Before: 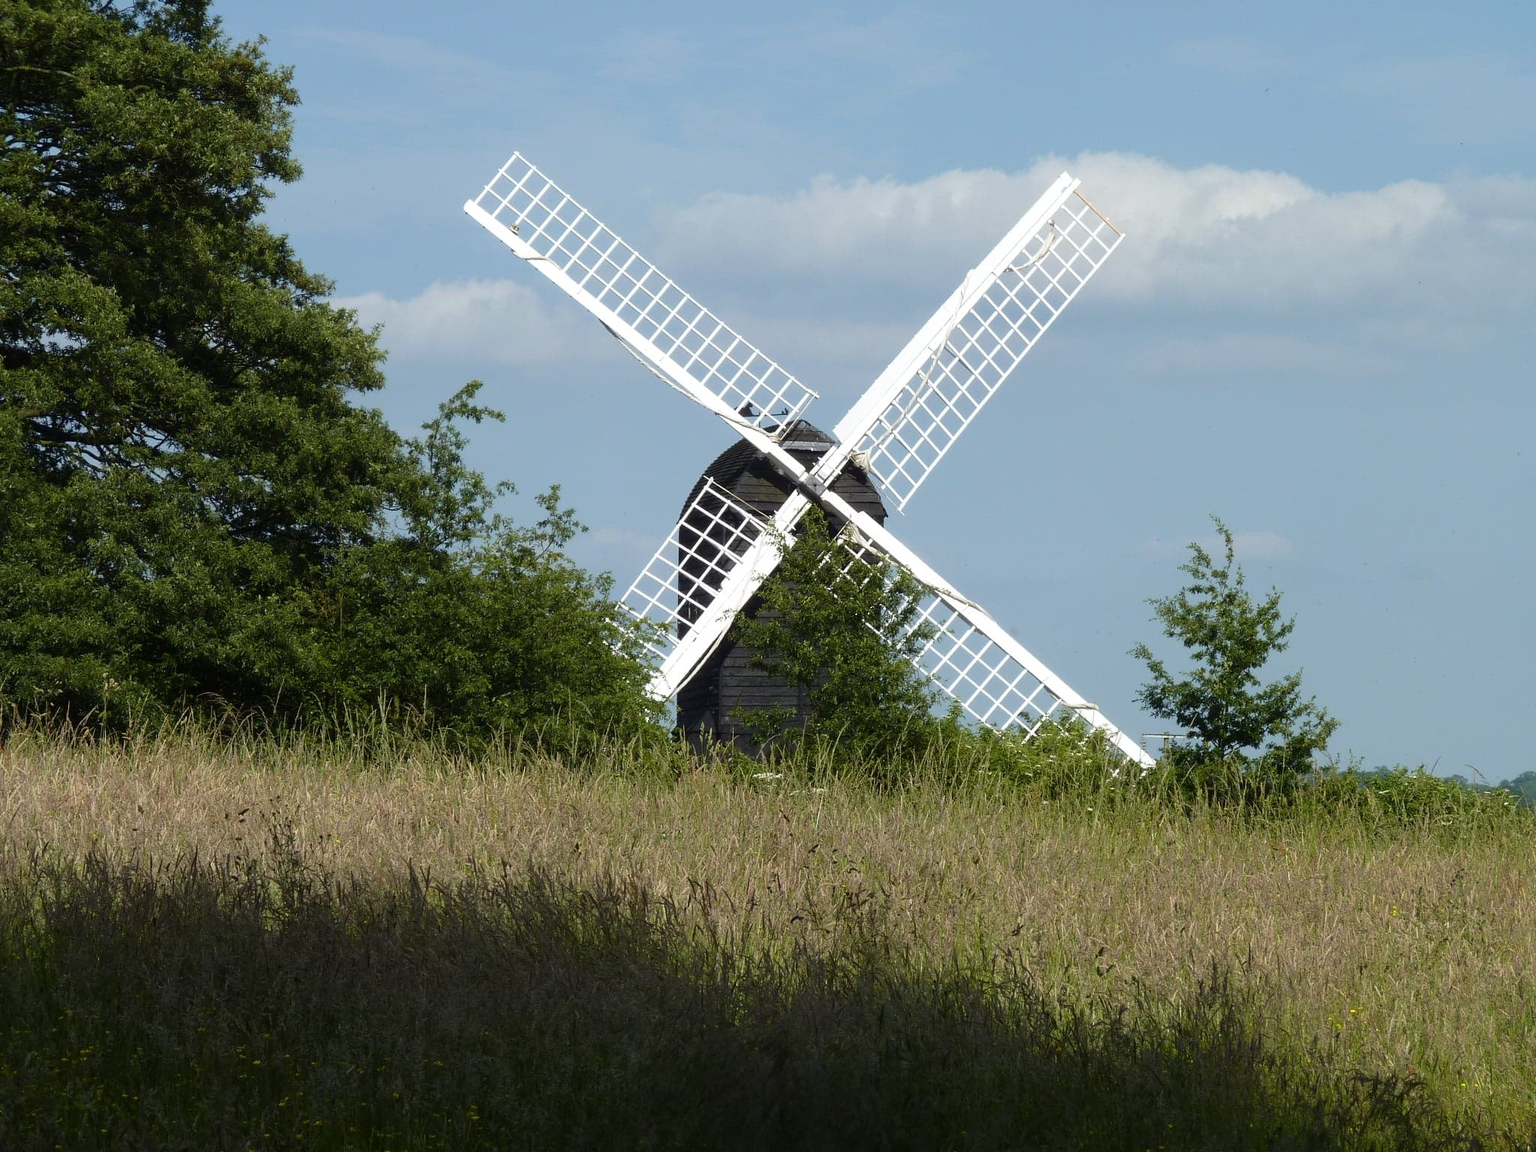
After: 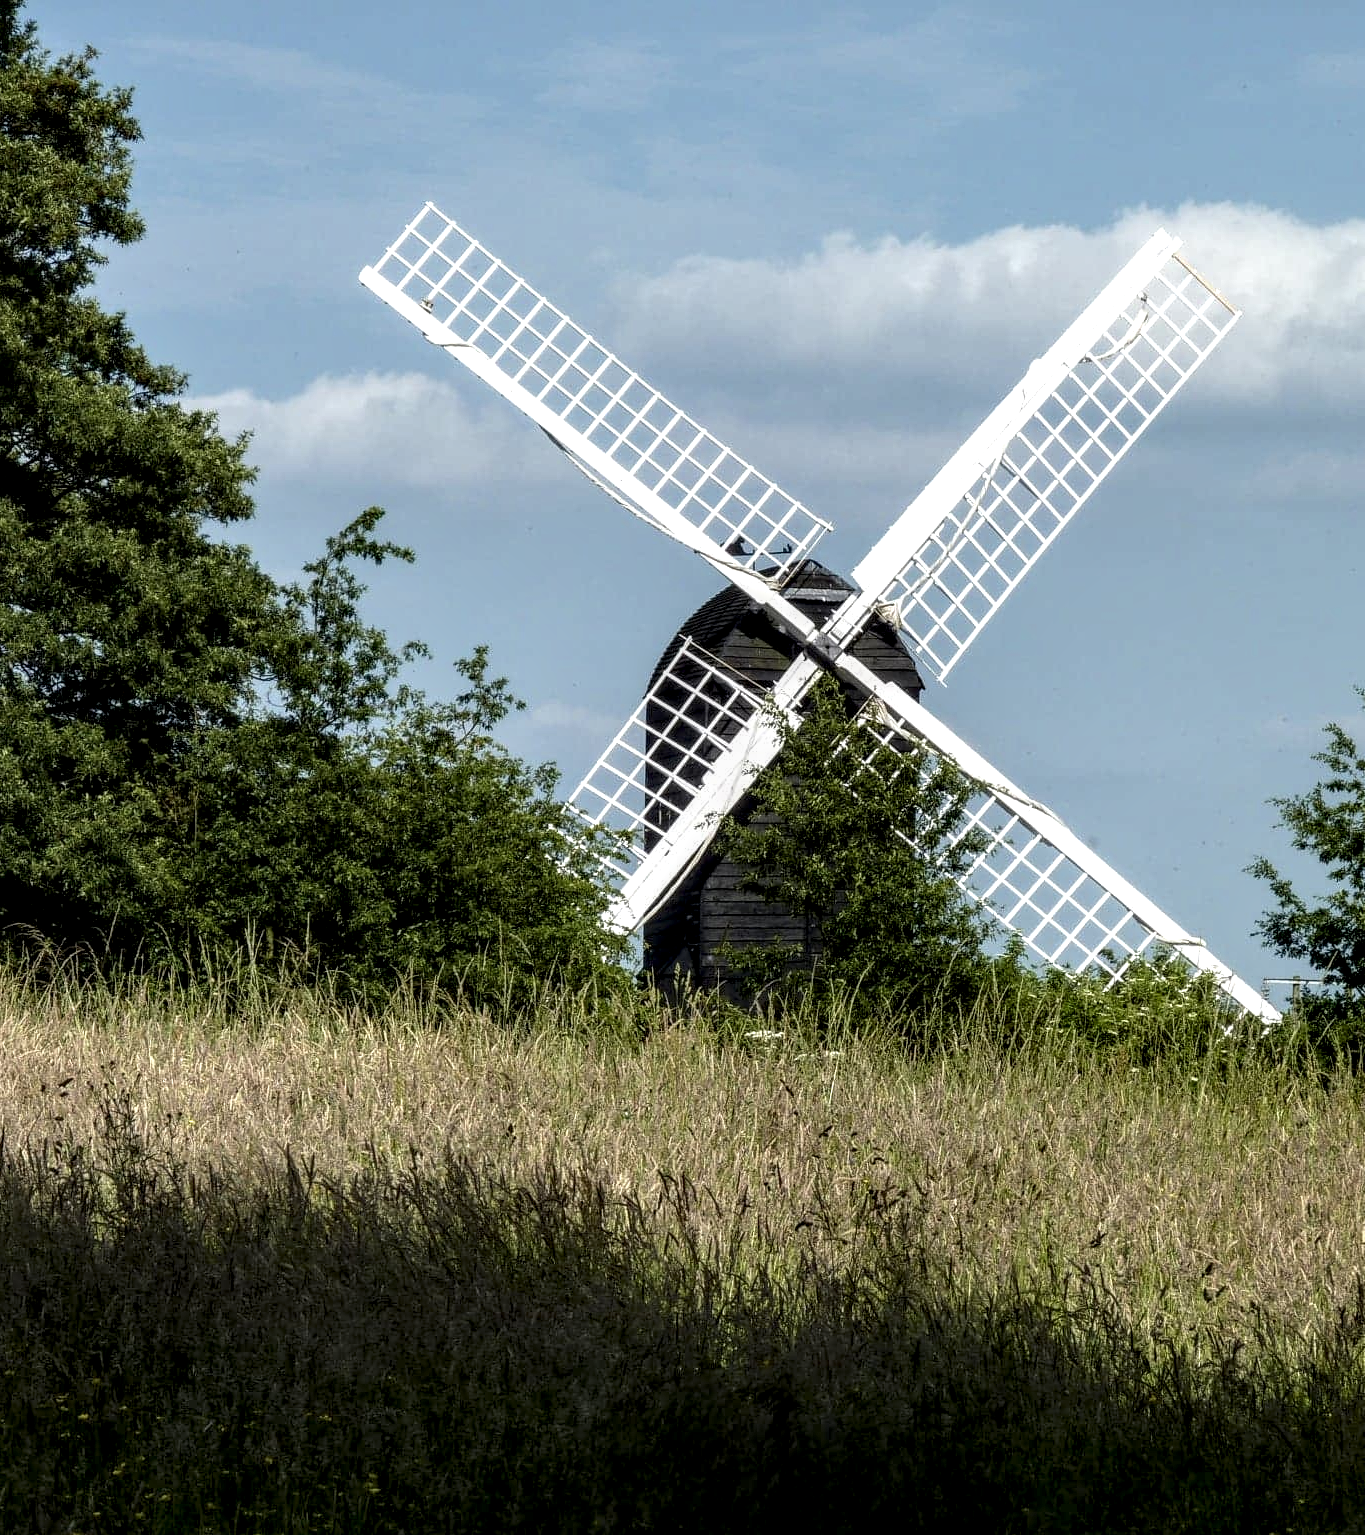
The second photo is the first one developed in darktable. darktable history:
crop and rotate: left 12.673%, right 20.66%
local contrast: highlights 19%, detail 186%
